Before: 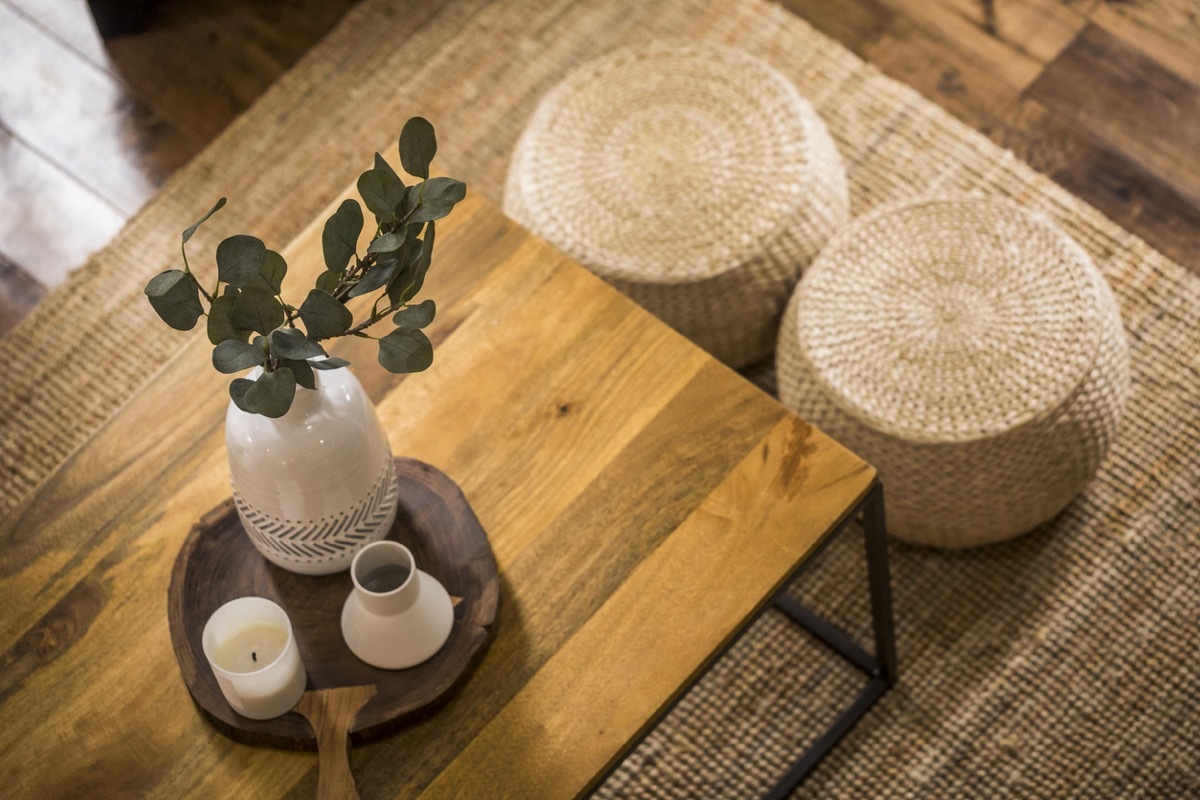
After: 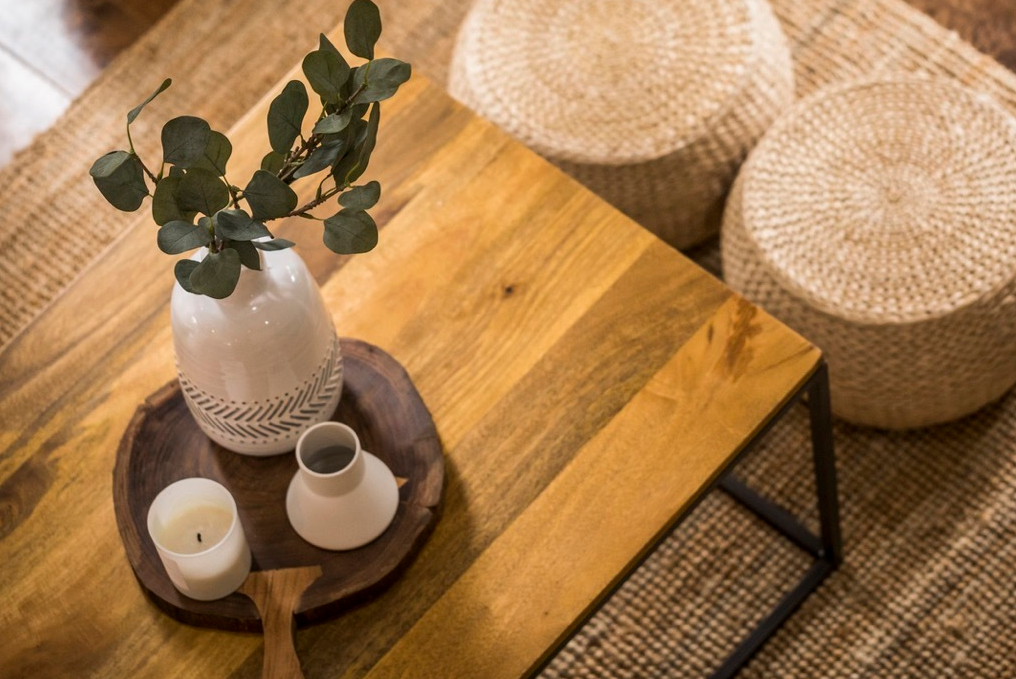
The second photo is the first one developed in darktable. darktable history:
crop and rotate: left 4.634%, top 15.063%, right 10.655%
